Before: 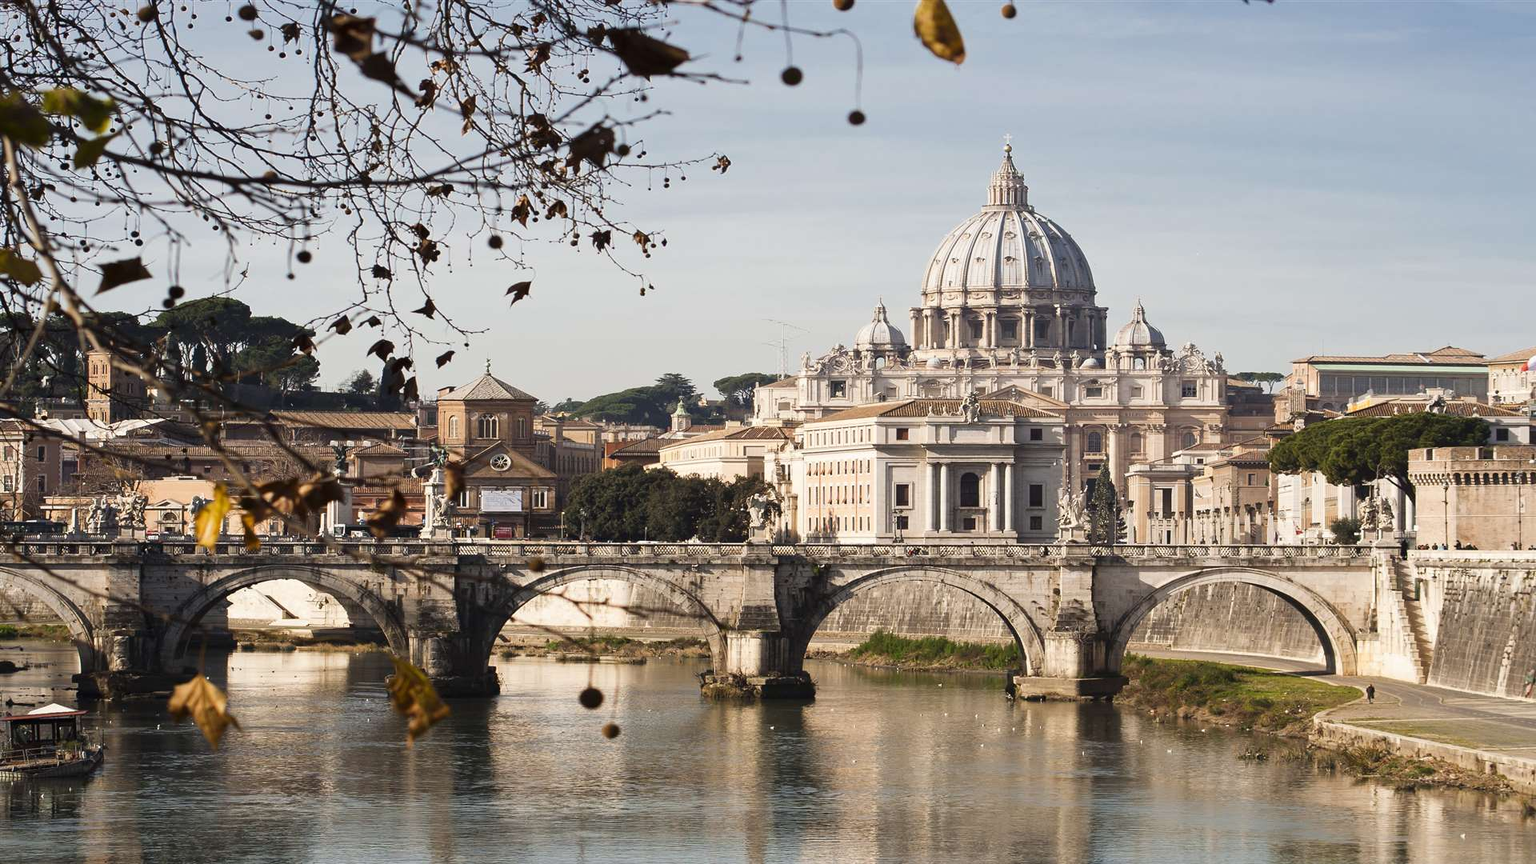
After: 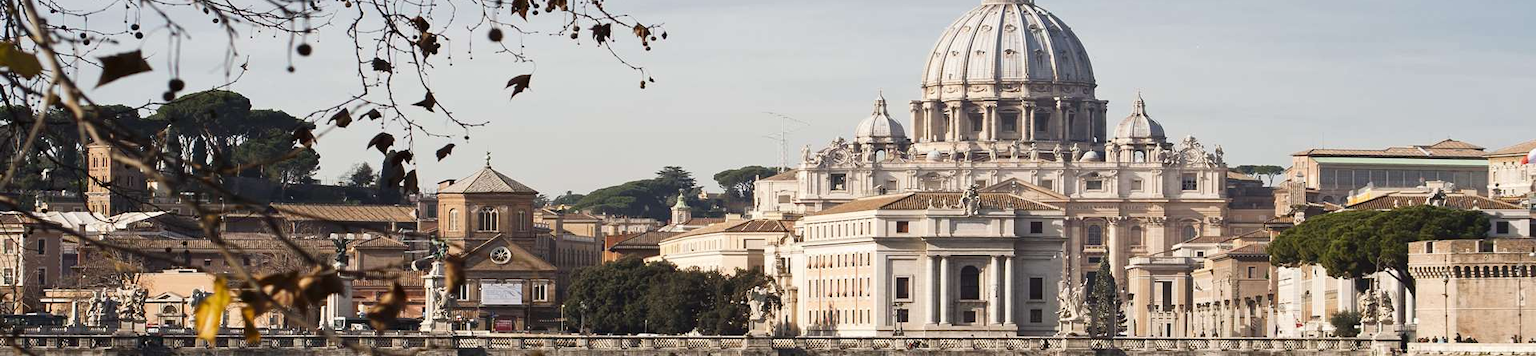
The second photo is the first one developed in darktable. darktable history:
crop and rotate: top 24.043%, bottom 34.643%
